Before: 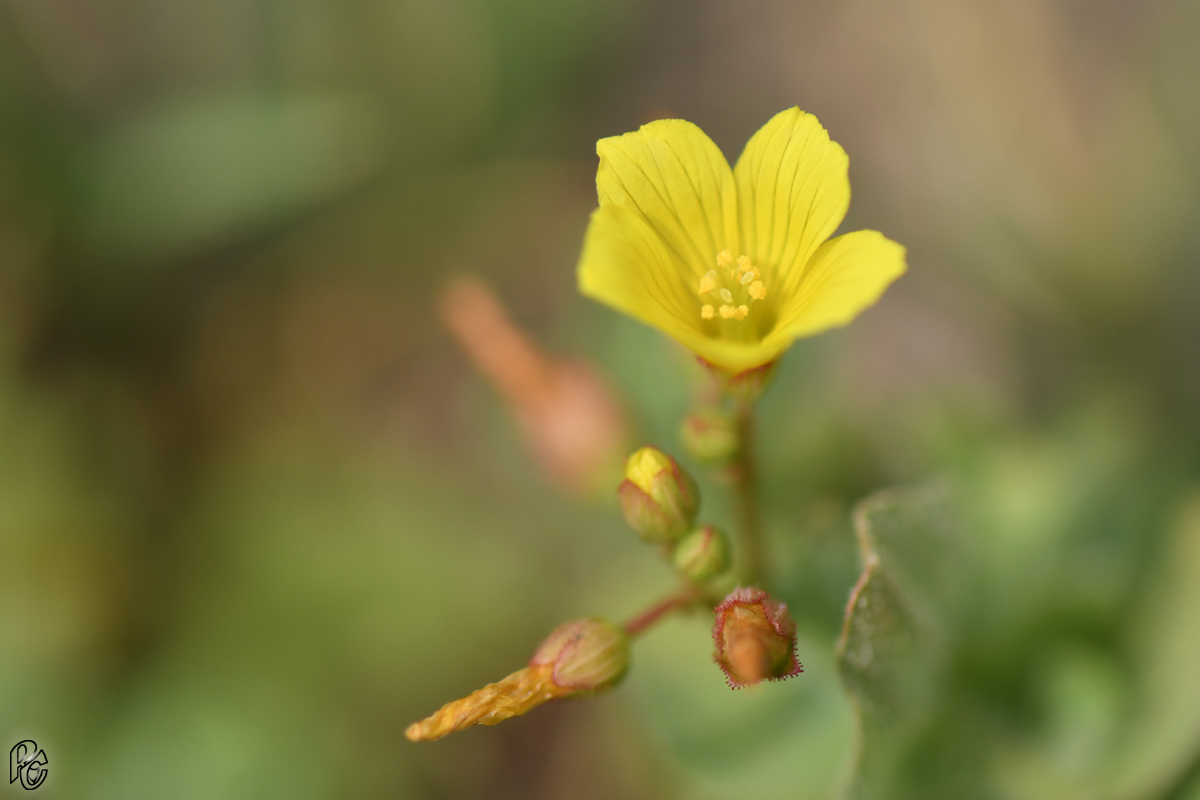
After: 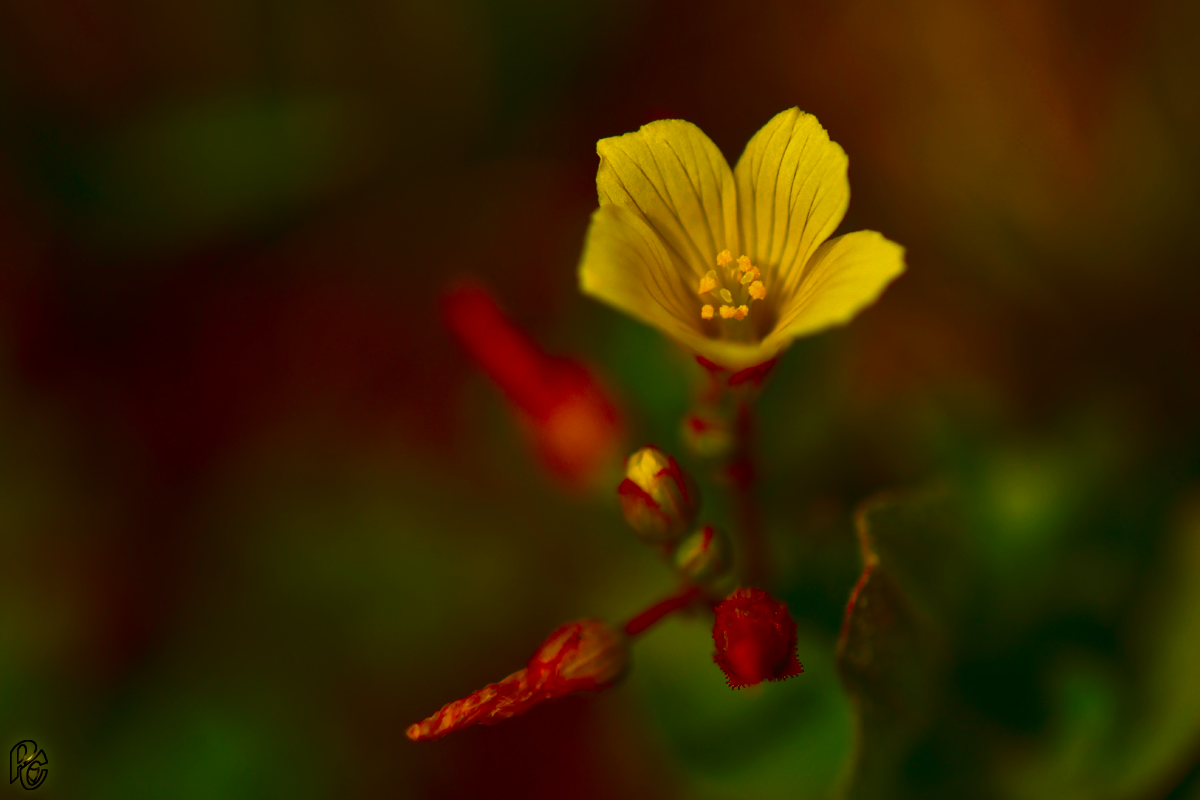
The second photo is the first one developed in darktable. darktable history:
contrast brightness saturation: brightness -1, saturation 1
white balance: red 1.08, blue 0.791
